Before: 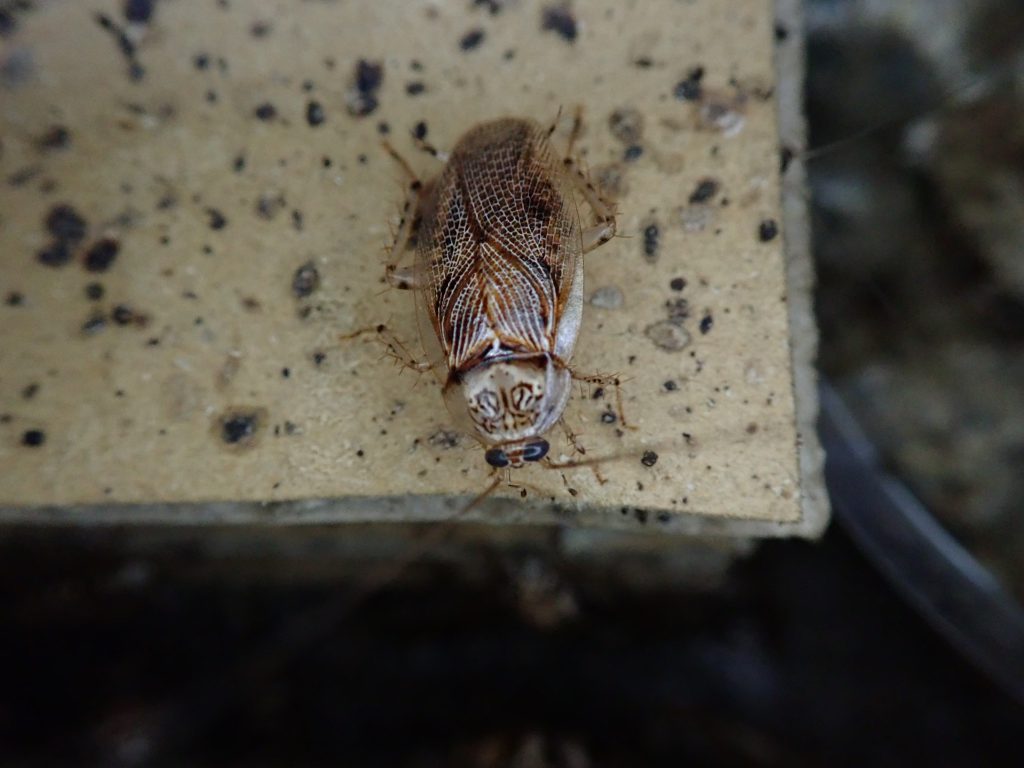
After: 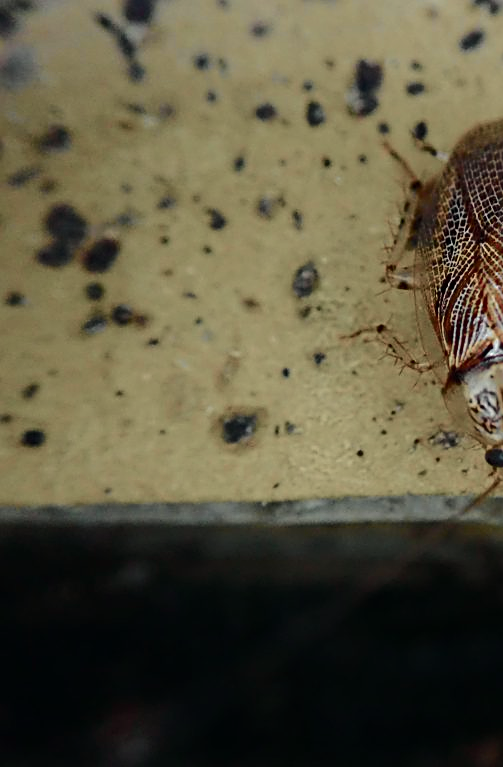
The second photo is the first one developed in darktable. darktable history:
crop and rotate: left 0%, top 0%, right 50.845%
sharpen: on, module defaults
white balance: red 1.029, blue 0.92
tone curve: curves: ch0 [(0, 0.003) (0.211, 0.174) (0.482, 0.519) (0.843, 0.821) (0.992, 0.971)]; ch1 [(0, 0) (0.276, 0.206) (0.393, 0.364) (0.482, 0.477) (0.506, 0.5) (0.523, 0.523) (0.572, 0.592) (0.695, 0.767) (1, 1)]; ch2 [(0, 0) (0.438, 0.456) (0.498, 0.497) (0.536, 0.527) (0.562, 0.584) (0.619, 0.602) (0.698, 0.698) (1, 1)], color space Lab, independent channels, preserve colors none
